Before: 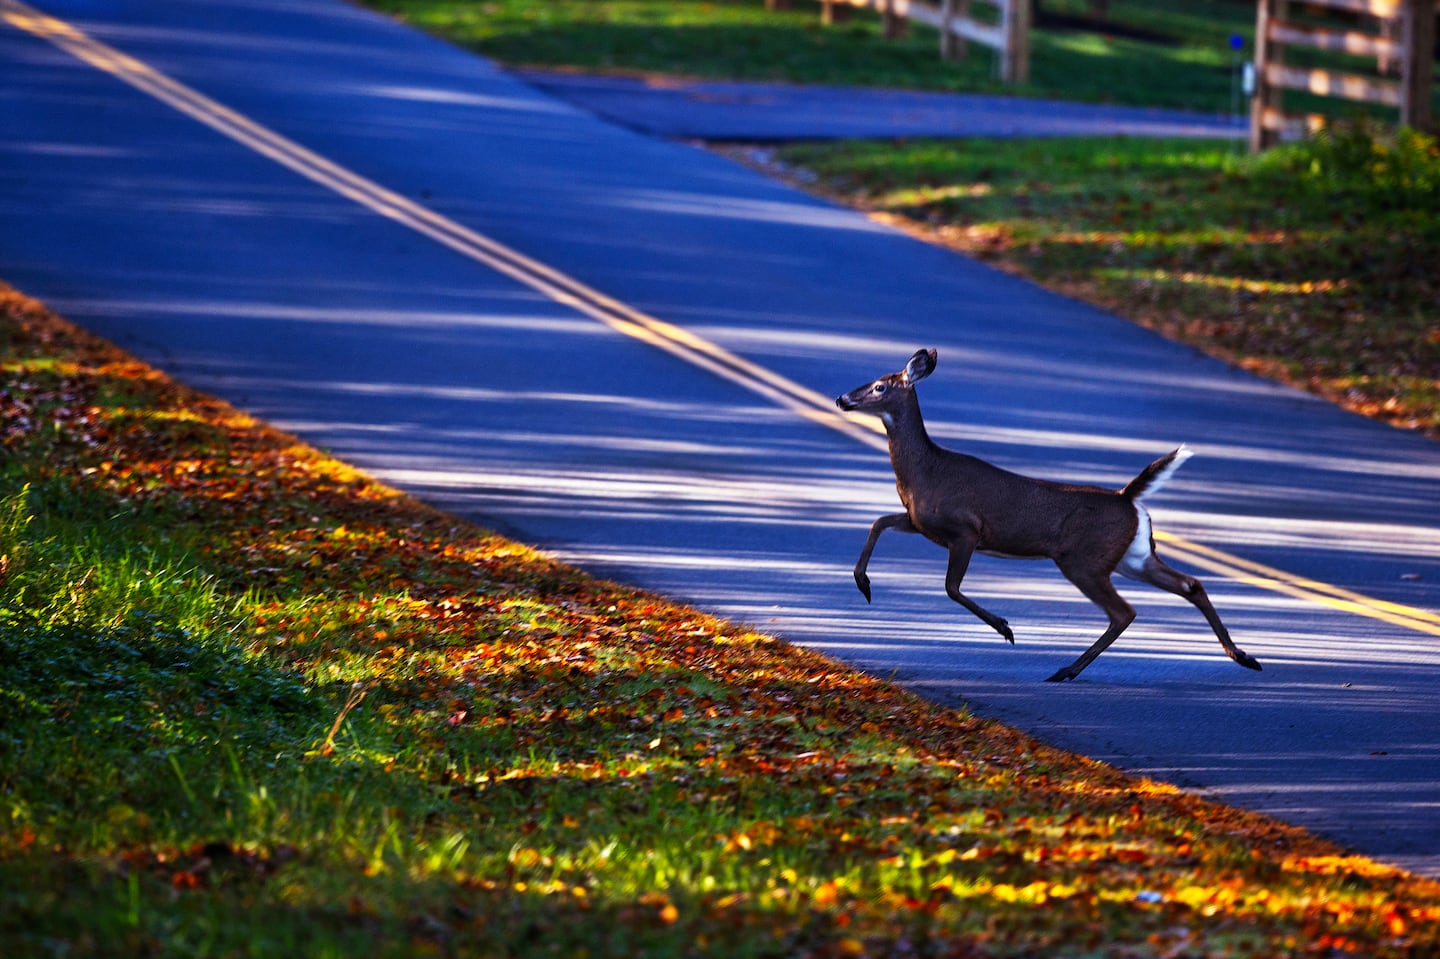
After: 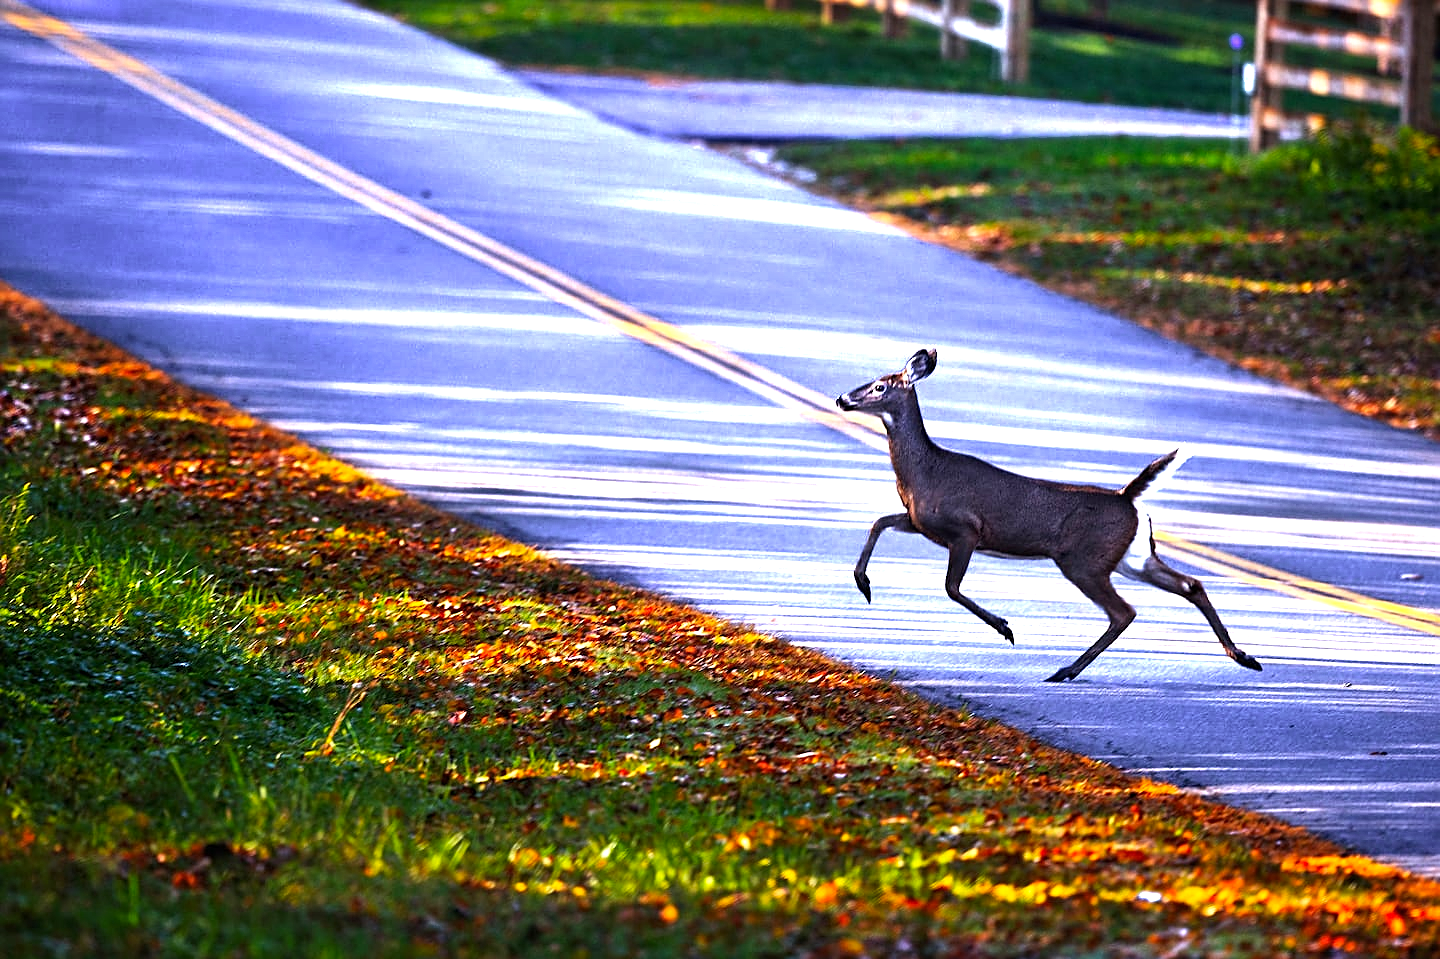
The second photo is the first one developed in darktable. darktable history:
sharpen: on, module defaults
exposure: exposure 0.375 EV
color zones: curves: ch0 [(0.203, 0.433) (0.607, 0.517) (0.697, 0.696) (0.705, 0.897)]
